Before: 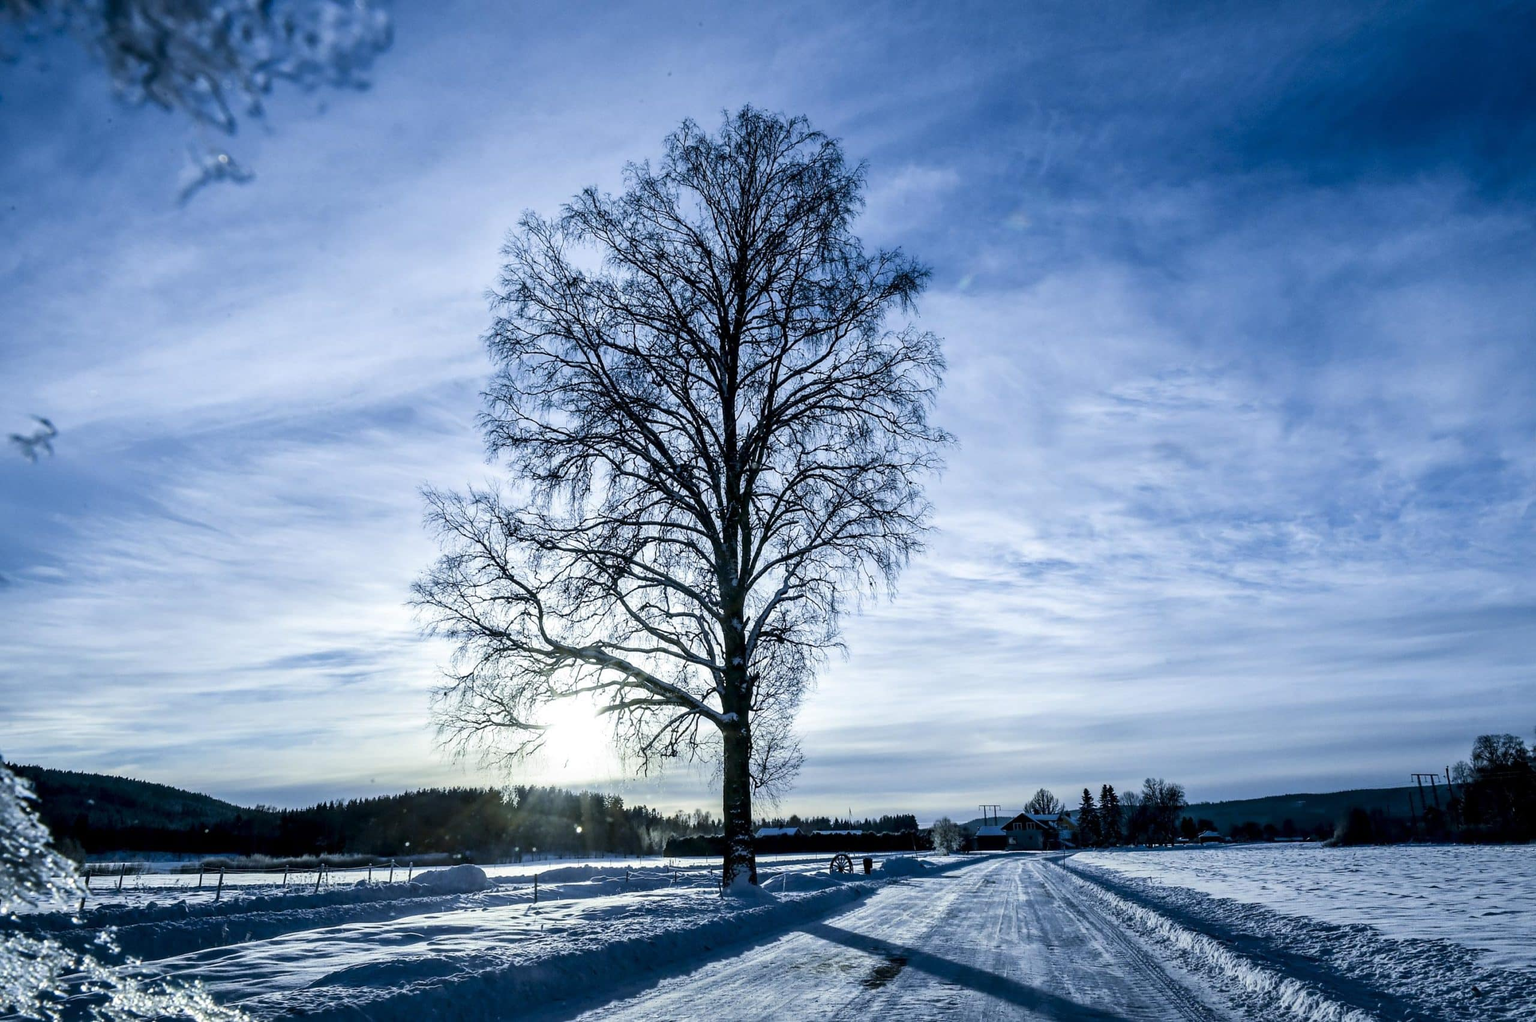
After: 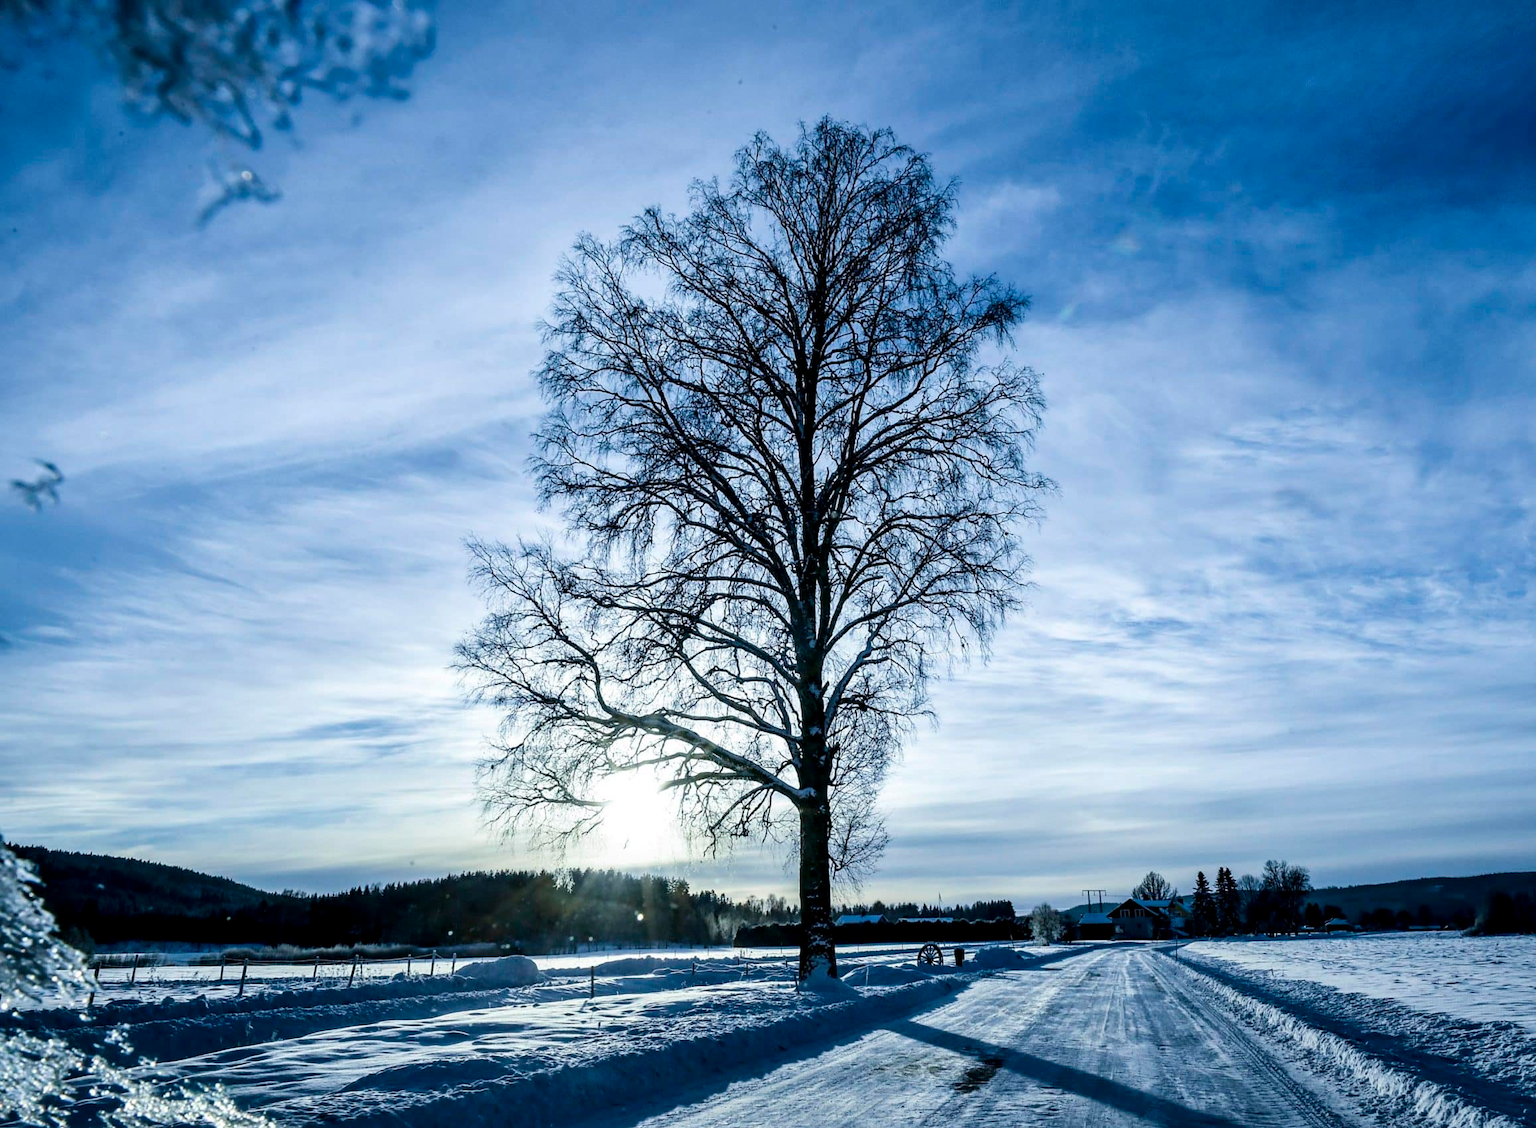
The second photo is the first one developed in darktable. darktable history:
crop: right 9.507%, bottom 0.036%
